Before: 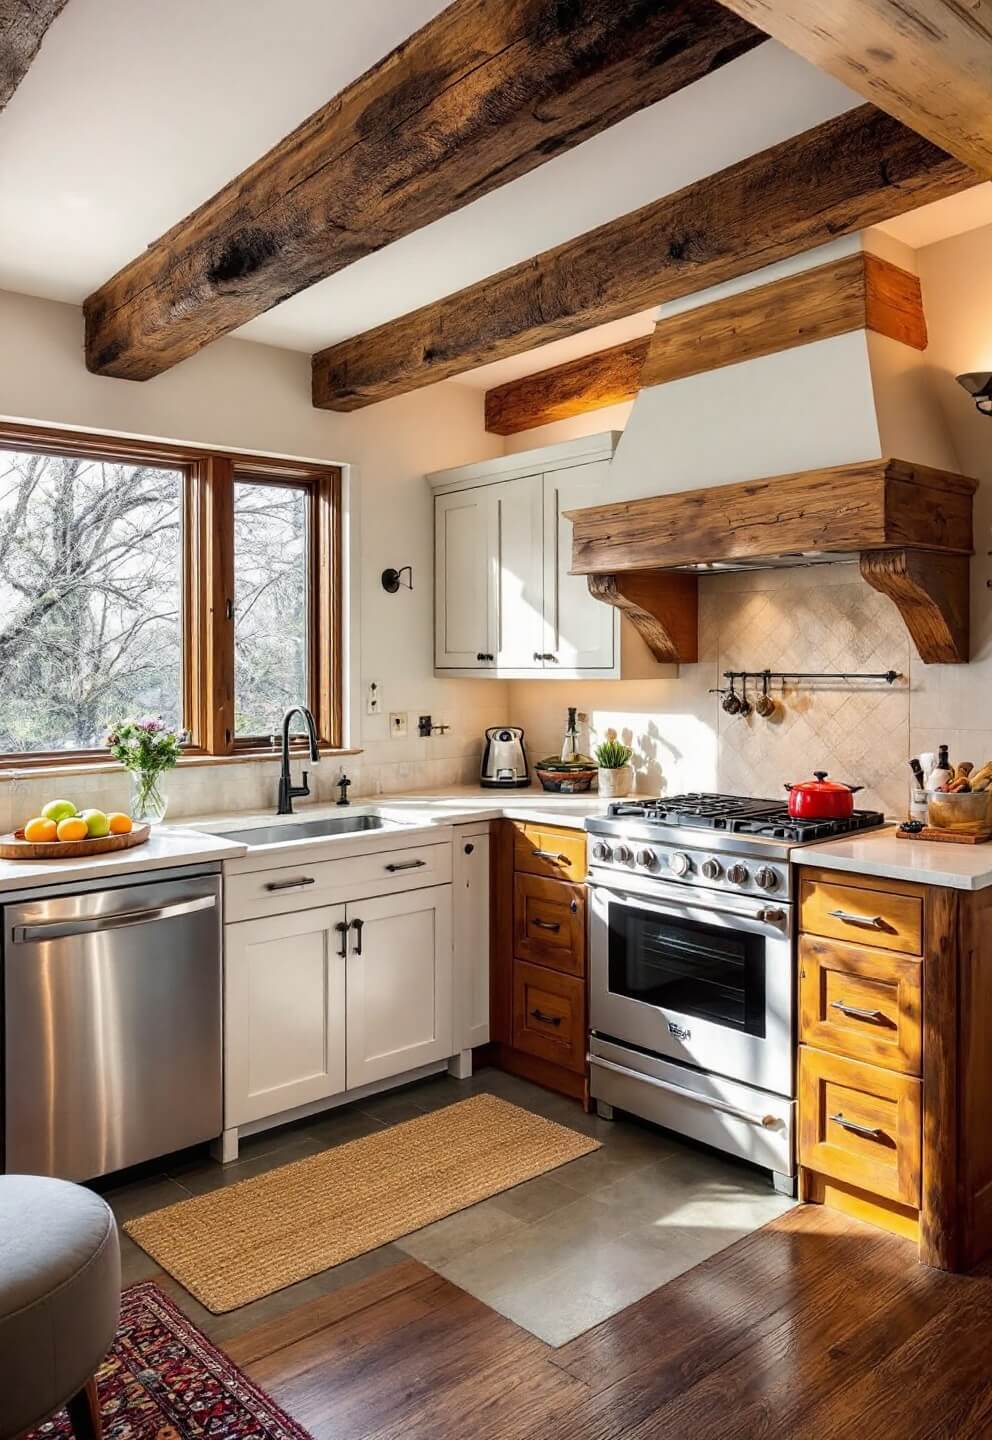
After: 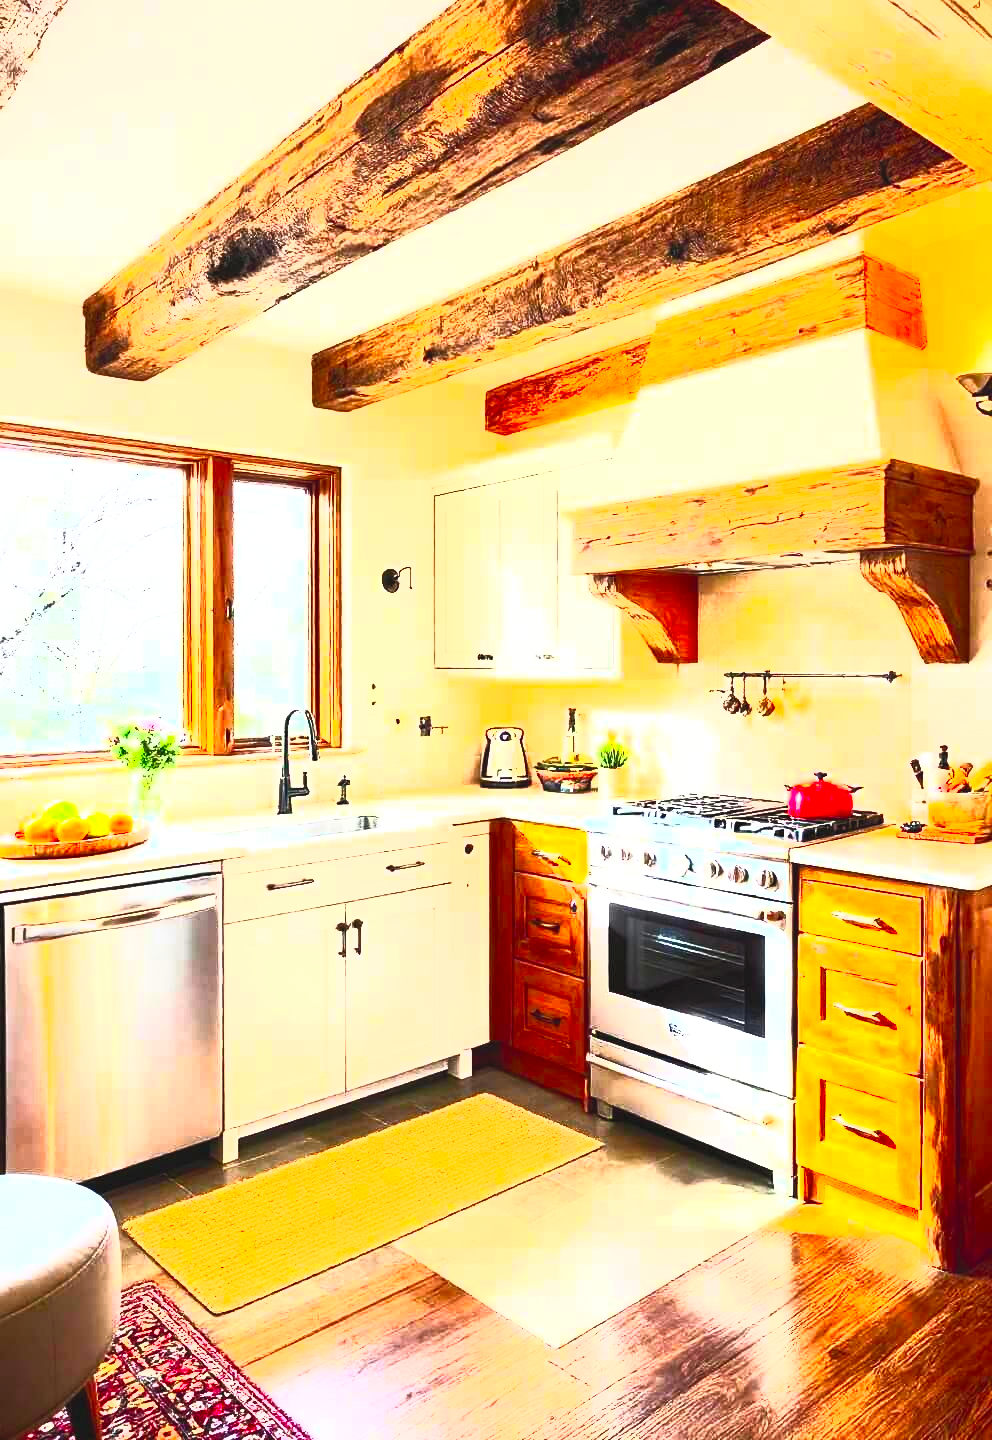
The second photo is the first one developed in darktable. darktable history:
tone equalizer: -8 EV -0.452 EV, -7 EV -0.392 EV, -6 EV -0.365 EV, -5 EV -0.221 EV, -3 EV 0.199 EV, -2 EV 0.353 EV, -1 EV 0.375 EV, +0 EV 0.403 EV, edges refinement/feathering 500, mask exposure compensation -1.57 EV, preserve details no
exposure: black level correction 0, exposure 1.1 EV, compensate exposure bias true, compensate highlight preservation false
contrast brightness saturation: contrast 0.993, brightness 0.99, saturation 0.991
